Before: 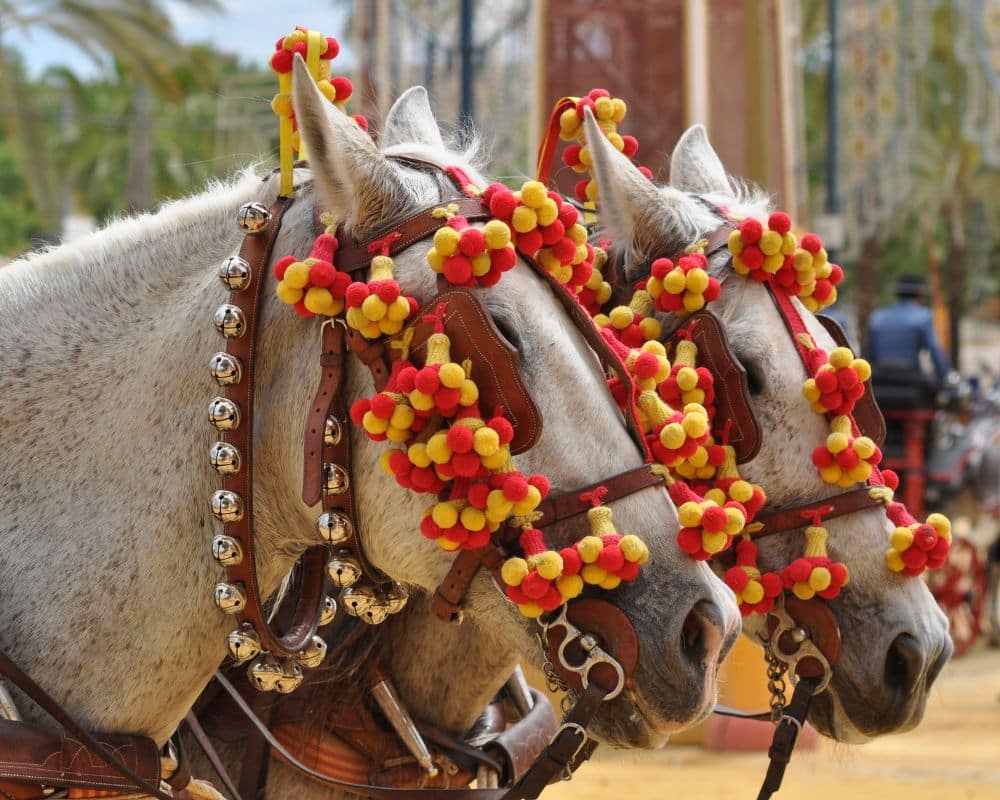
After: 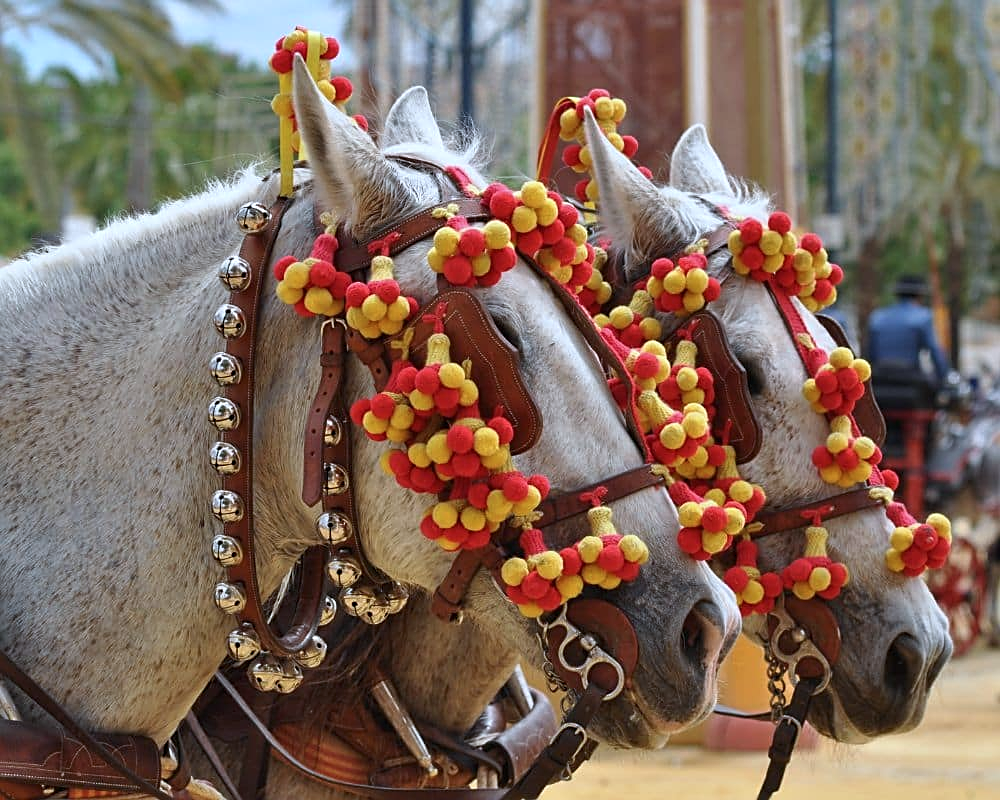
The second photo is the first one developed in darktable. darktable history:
base curve: curves: ch0 [(0, 0) (0.303, 0.277) (1, 1)]
color calibration: x 0.372, y 0.386, temperature 4283.97 K
contrast brightness saturation: contrast 0.07
sharpen: on, module defaults
